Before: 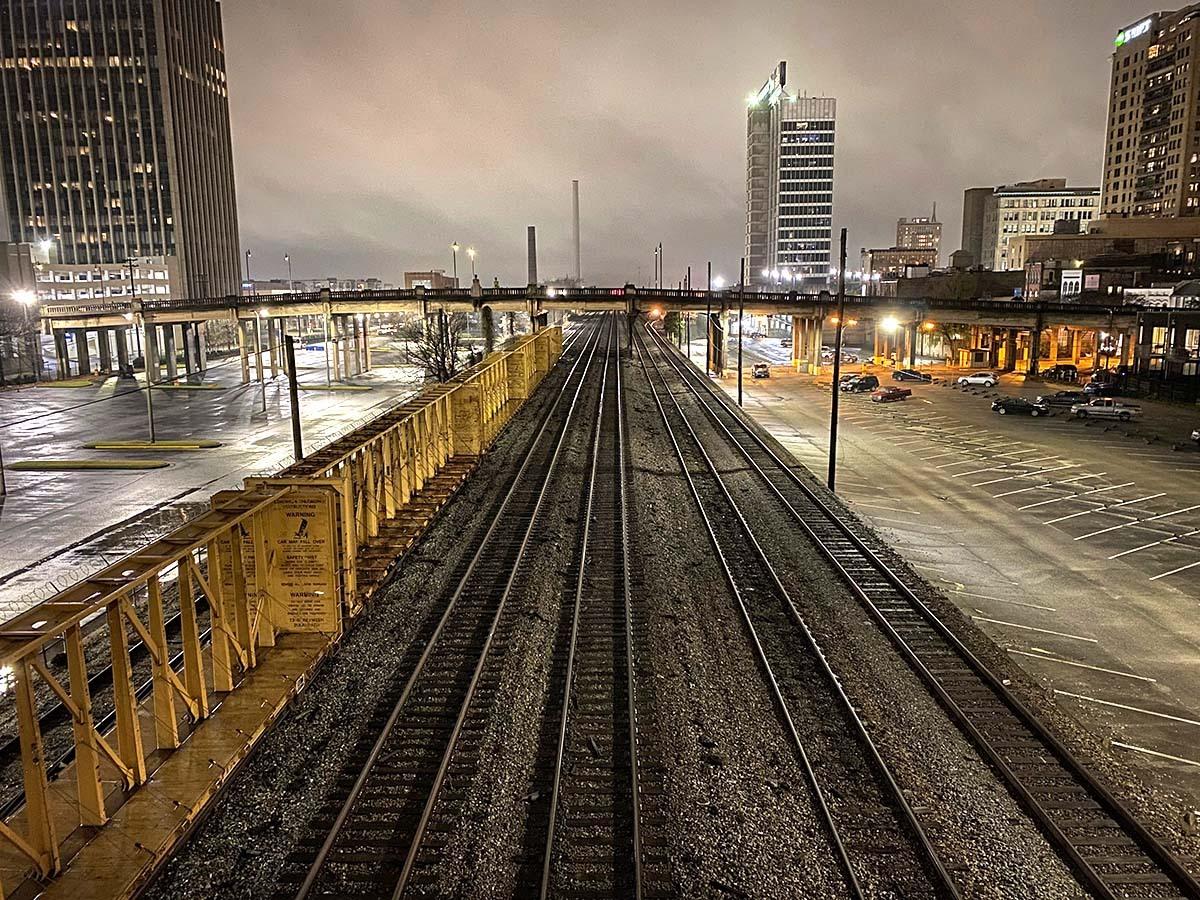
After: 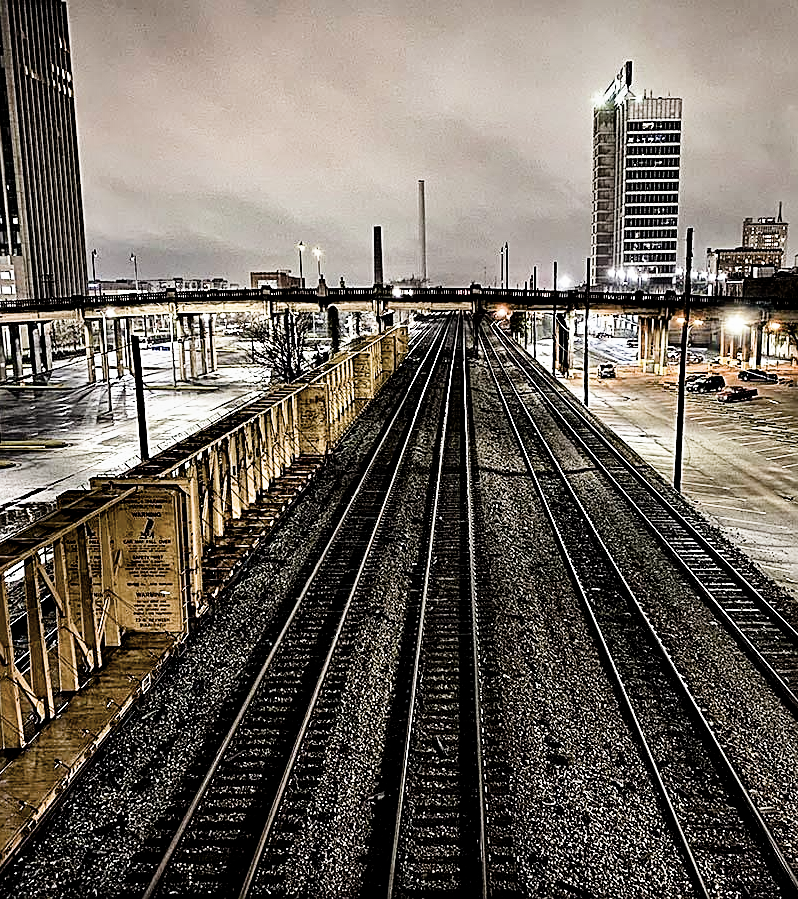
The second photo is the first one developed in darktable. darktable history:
filmic rgb: black relative exposure -5.04 EV, white relative exposure 3.5 EV, hardness 3.17, contrast 1.3, highlights saturation mix -48.82%
contrast brightness saturation: contrast 0.1, saturation -0.302
sharpen: on, module defaults
contrast equalizer: y [[0.6 ×6], [0.55 ×6], [0 ×6], [0 ×6], [0 ×6]]
color balance rgb: shadows lift › chroma 1.919%, shadows lift › hue 262.98°, linear chroma grading › global chroma 15.012%, perceptual saturation grading › global saturation 20%, perceptual saturation grading › highlights -49.43%, perceptual saturation grading › shadows 24.374%, global vibrance 8.349%
crop and rotate: left 12.903%, right 20.555%
